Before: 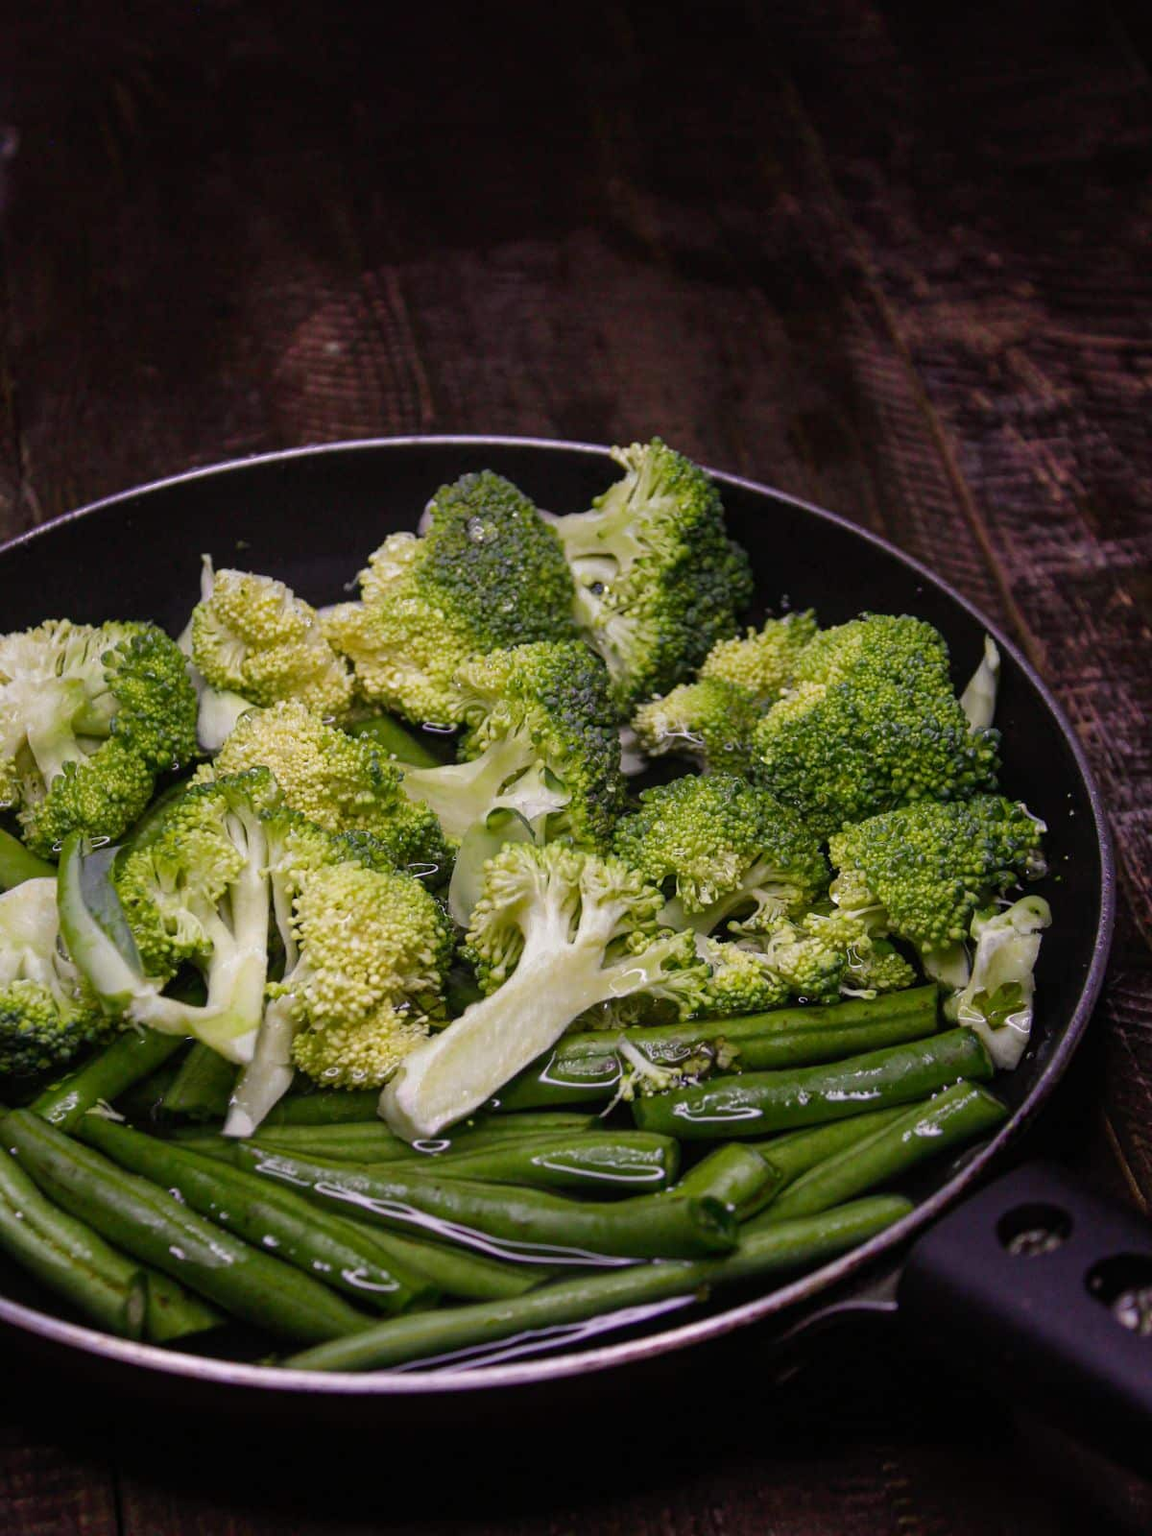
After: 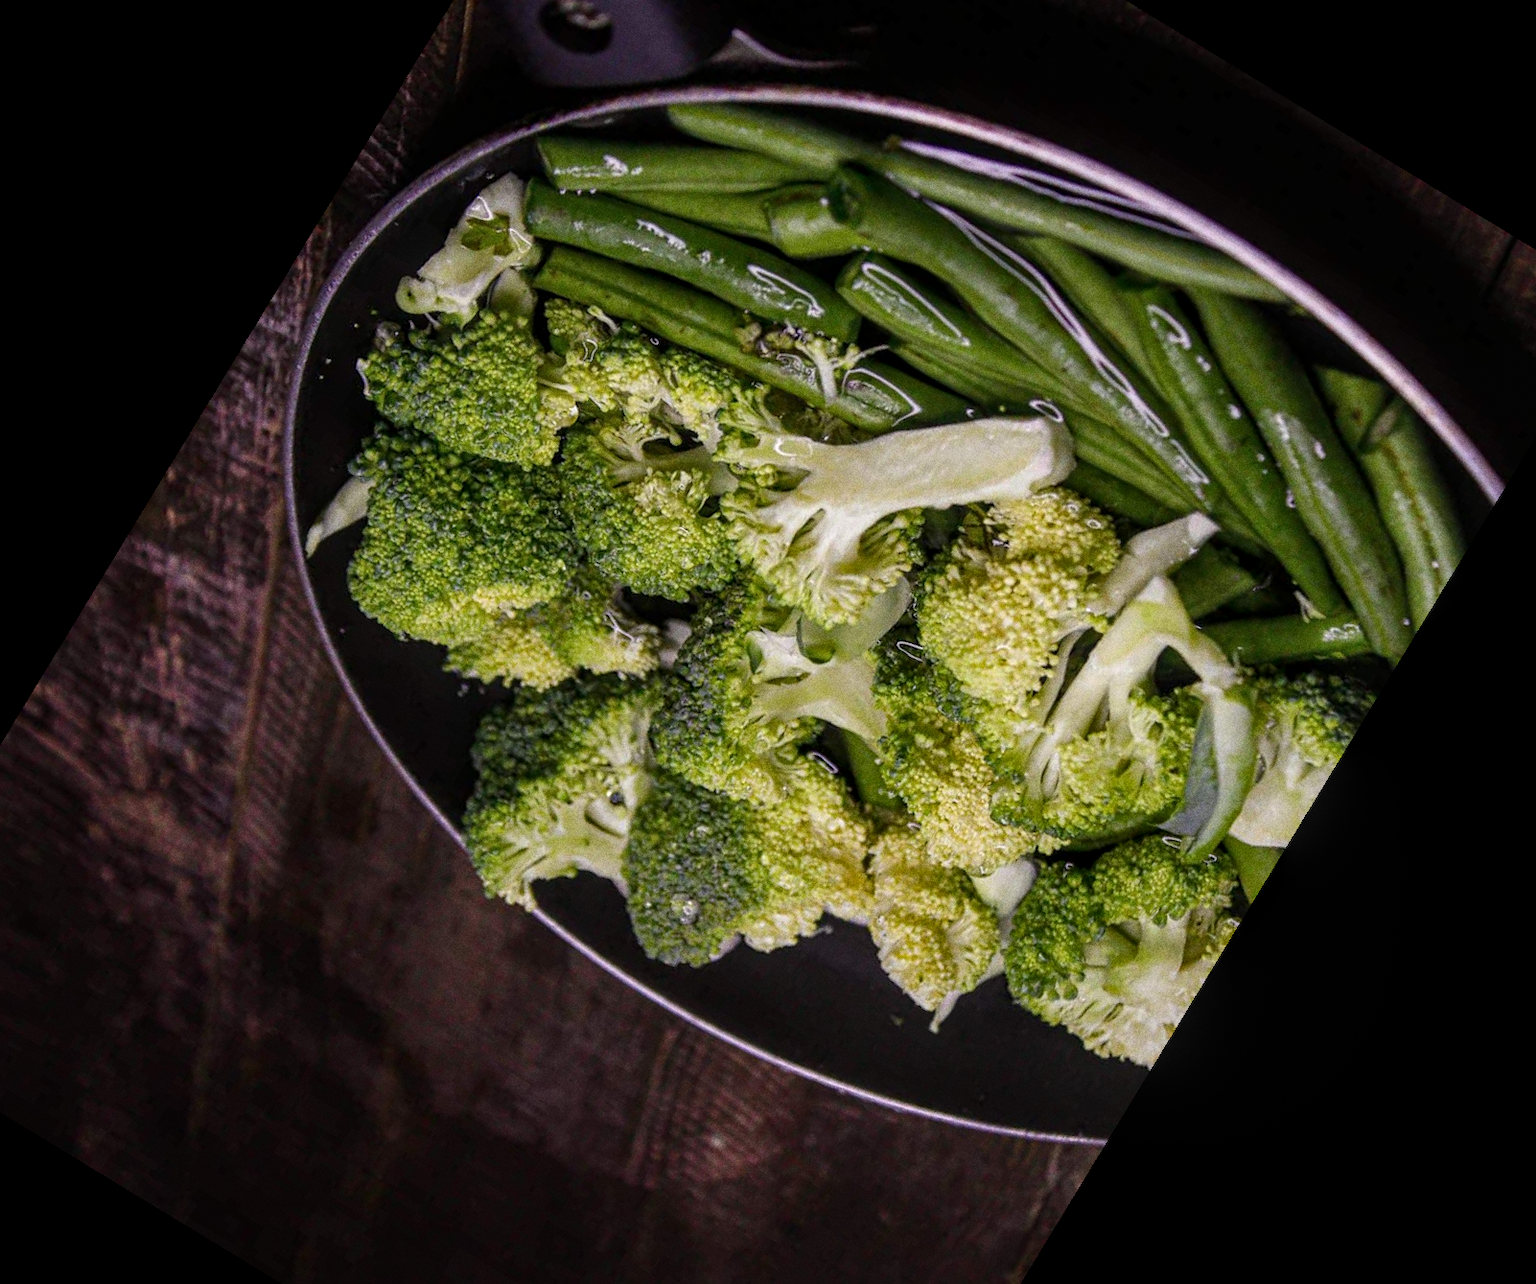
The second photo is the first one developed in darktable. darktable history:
local contrast: on, module defaults
grain: coarseness 8.68 ISO, strength 31.94%
crop and rotate: angle 148.68°, left 9.111%, top 15.603%, right 4.588%, bottom 17.041%
